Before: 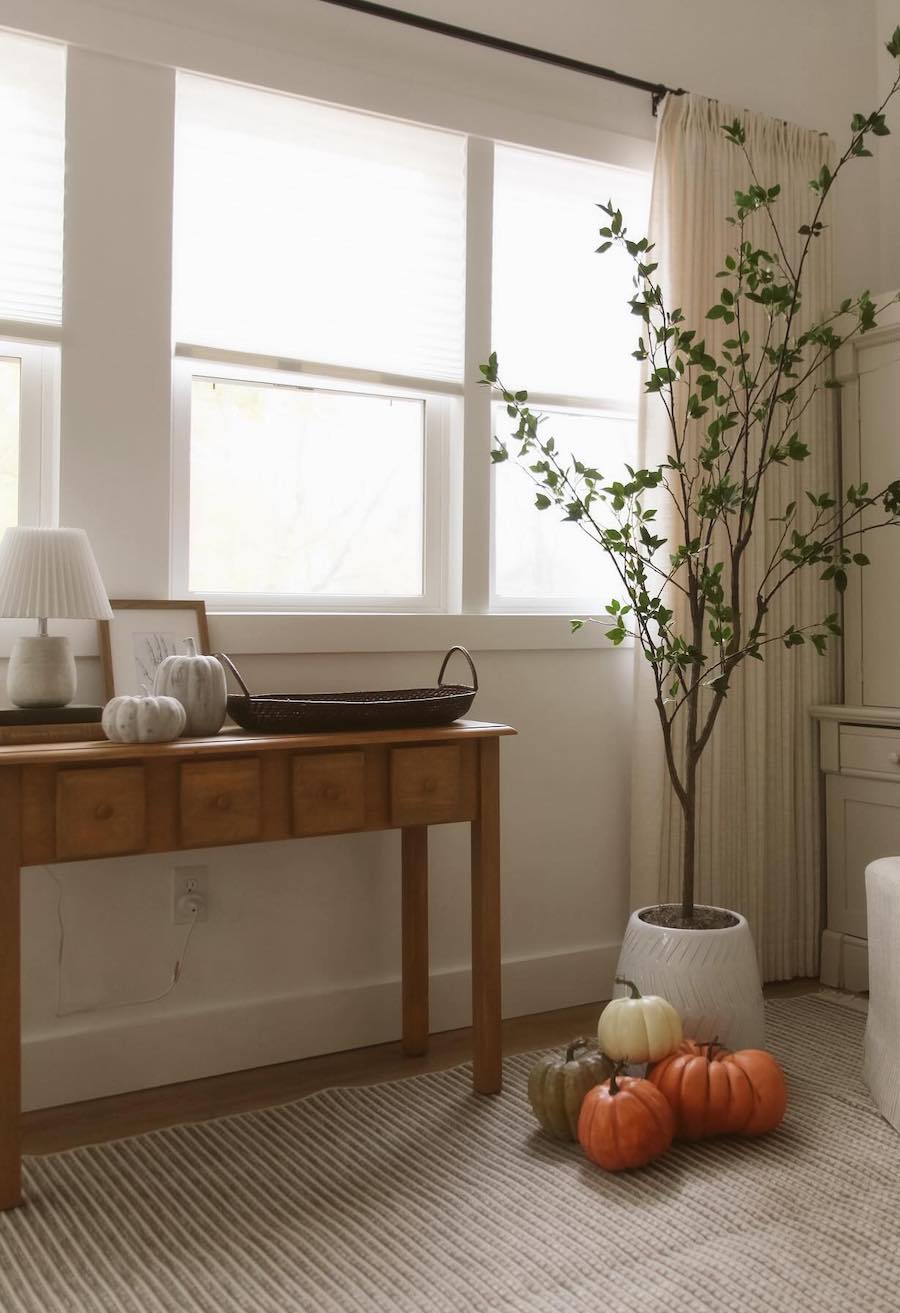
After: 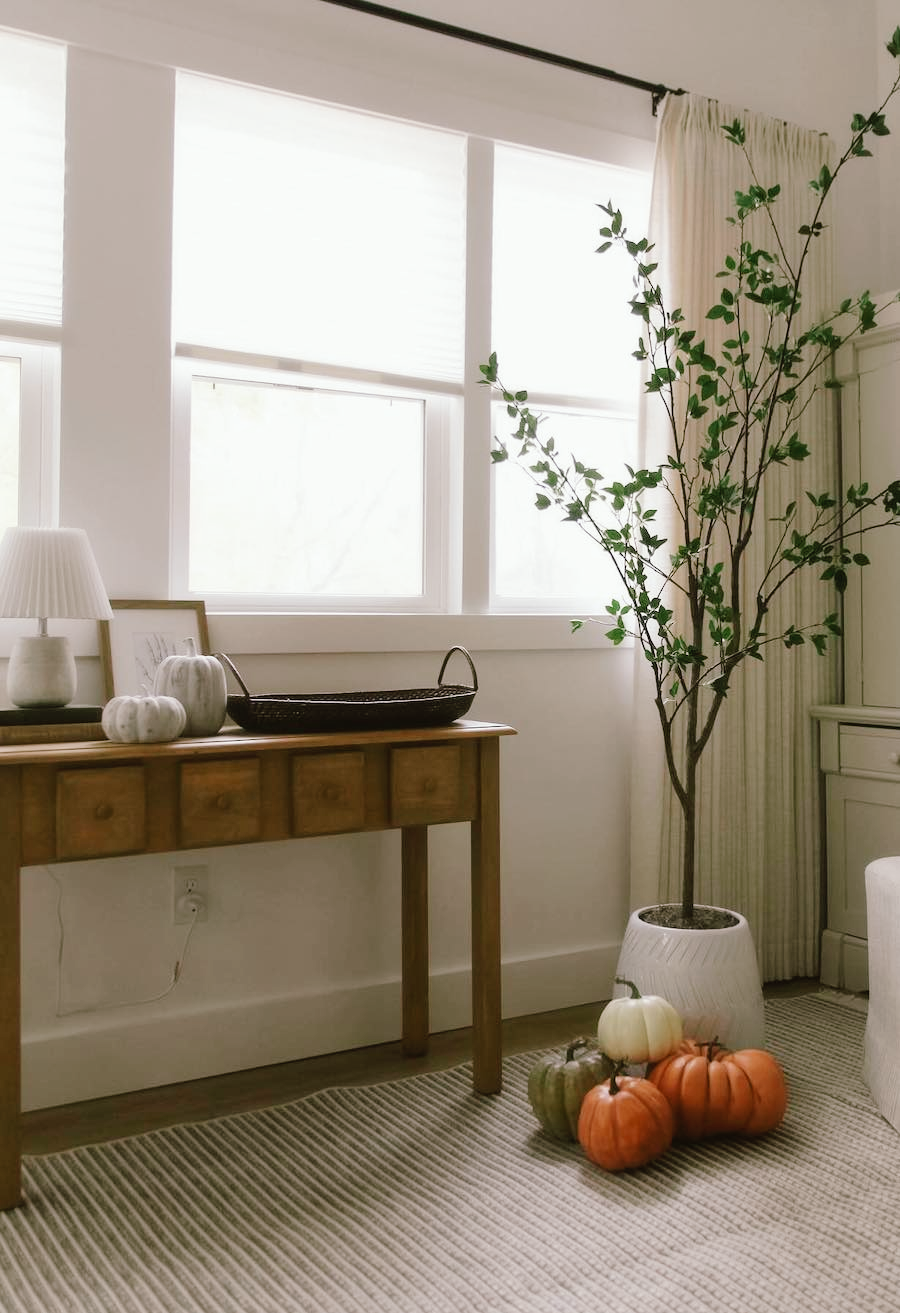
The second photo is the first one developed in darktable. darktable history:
tone curve: curves: ch0 [(0, 0) (0.003, 0.001) (0.011, 0.004) (0.025, 0.013) (0.044, 0.022) (0.069, 0.035) (0.1, 0.053) (0.136, 0.088) (0.177, 0.149) (0.224, 0.213) (0.277, 0.293) (0.335, 0.381) (0.399, 0.463) (0.468, 0.546) (0.543, 0.616) (0.623, 0.693) (0.709, 0.766) (0.801, 0.843) (0.898, 0.921) (1, 1)], preserve colors none
color look up table: target L [96.15, 93.63, 93.78, 90.38, 84.8, 83.11, 75.13, 66.32, 58.45, 53.09, 49.56, 38.24, 29.54, 27.2, 200.19, 74.28, 77.53, 71.11, 61.42, 54.43, 51.22, 52.93, 49.54, 39.54, 39.17, 31.09, 28.93, 21.54, 0.394, 96.26, 73.23, 74.44, 81.39, 71.52, 64.71, 68.59, 53.24, 52.37, 53.85, 45.26, 36.25, 30.01, 14.83, 6.328, 80.36, 67.21, 43.24, 41.73, 28.72], target a [-10.82, -21.8, -12.47, -27.87, -34.43, -28.5, 0.033, -48.48, -48.44, -28.24, -21.27, -30.99, -21.08, -12.29, 0, 24.28, -1.973, 6.168, 24.34, 48.03, 70.25, 62.18, 26.87, 17.29, 50.79, 4.519, 39.53, 23.76, 1.286, 2.479, 28.9, 9.778, 29.05, 9.218, 56.73, 40.86, 23.57, 53.36, 53.89, 16.55, 33.13, 29.51, 19.81, 19.62, -24.13, -6.693, -19.79, -6.056, -7.543], target b [22.63, 45.52, -2.002, 32.04, 18.23, 7.642, 5.083, 23.81, 29.94, 7.477, 27.65, 19.26, 10.28, 21.16, 0, 30.01, 67.72, 29.67, 45.77, 55.36, 53, 24.81, 13.91, 37.61, 35.7, 3.84, 8.246, 26.05, -0.834, -1.427, 1.277, -11.5, -19.4, -35.67, -27.75, -38.67, -14.23, -8.456, -31.67, -45.35, -59.4, -24.64, -38.21, -18.71, -10.13, -27.49, -7.651, -39.65, -17.89], num patches 49
